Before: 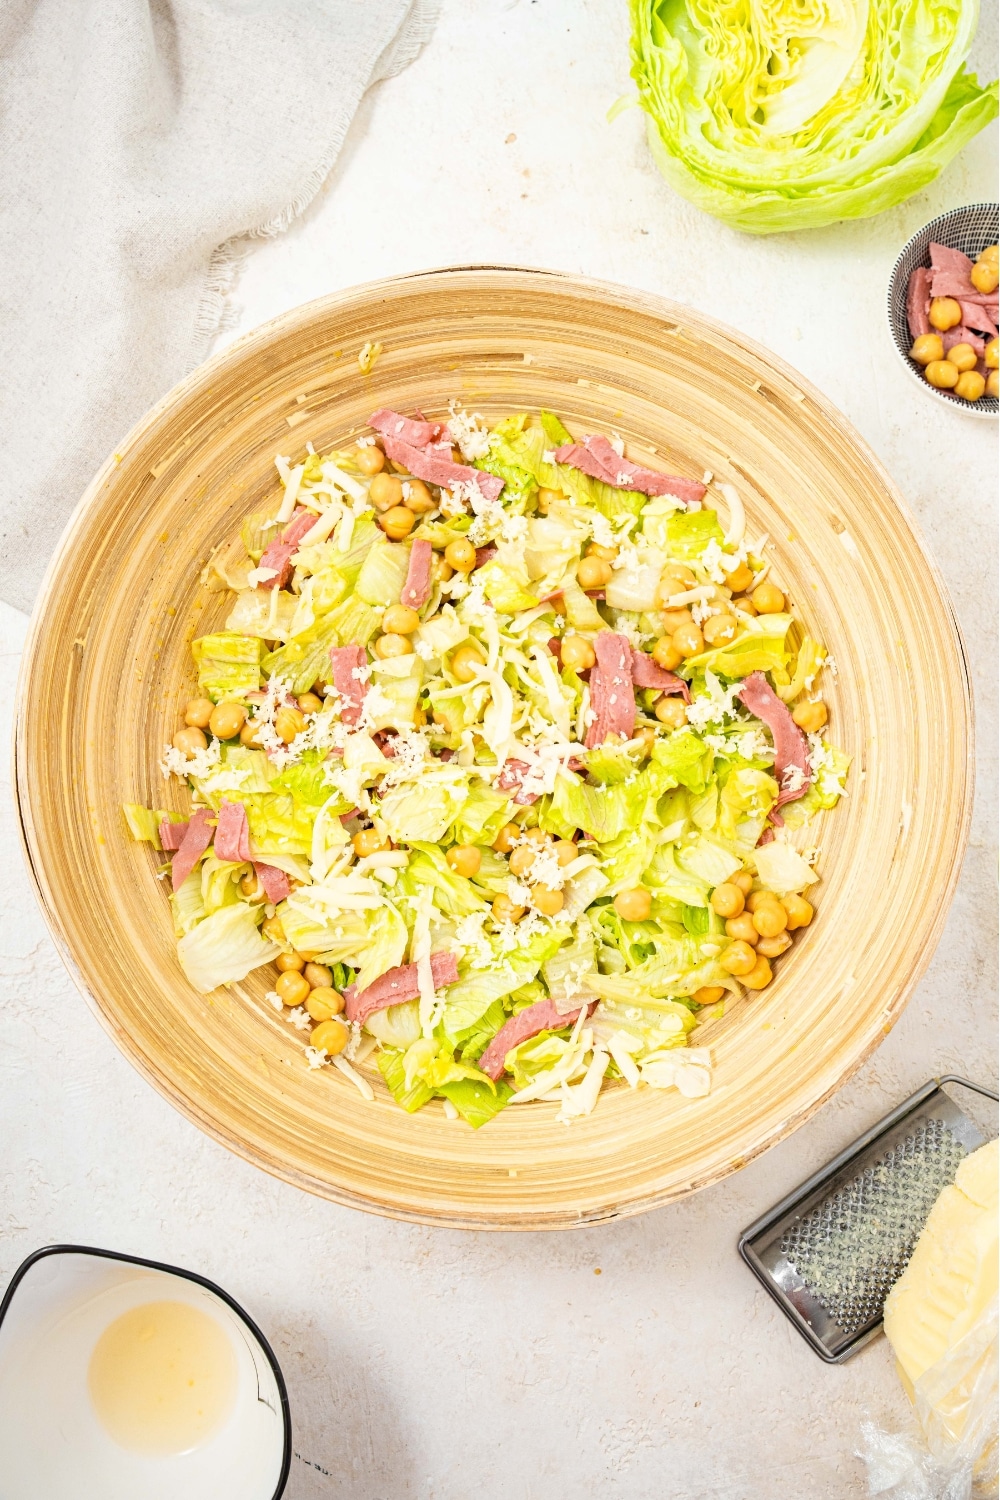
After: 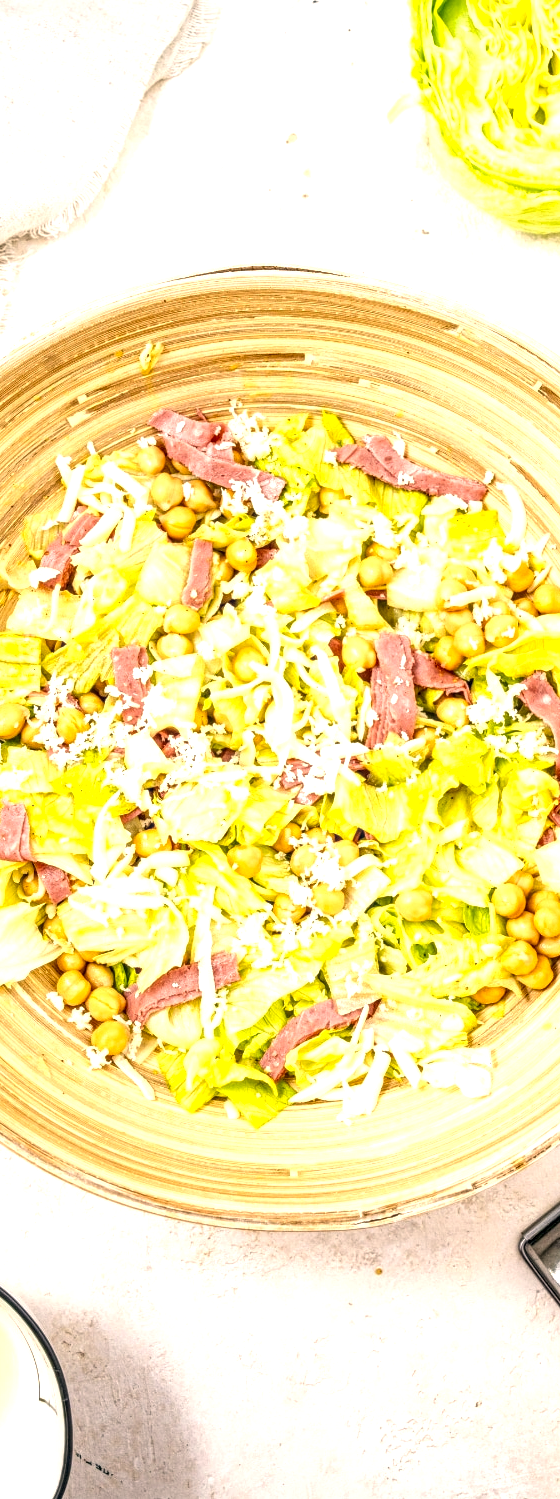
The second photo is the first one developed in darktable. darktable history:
exposure: black level correction -0.002, exposure 0.548 EV, compensate highlight preservation false
local contrast: highlights 4%, shadows 4%, detail 182%
crop: left 21.953%, right 22.046%, bottom 0.008%
color correction: highlights a* 5.39, highlights b* 5.34, shadows a* -4.82, shadows b* -5.02
